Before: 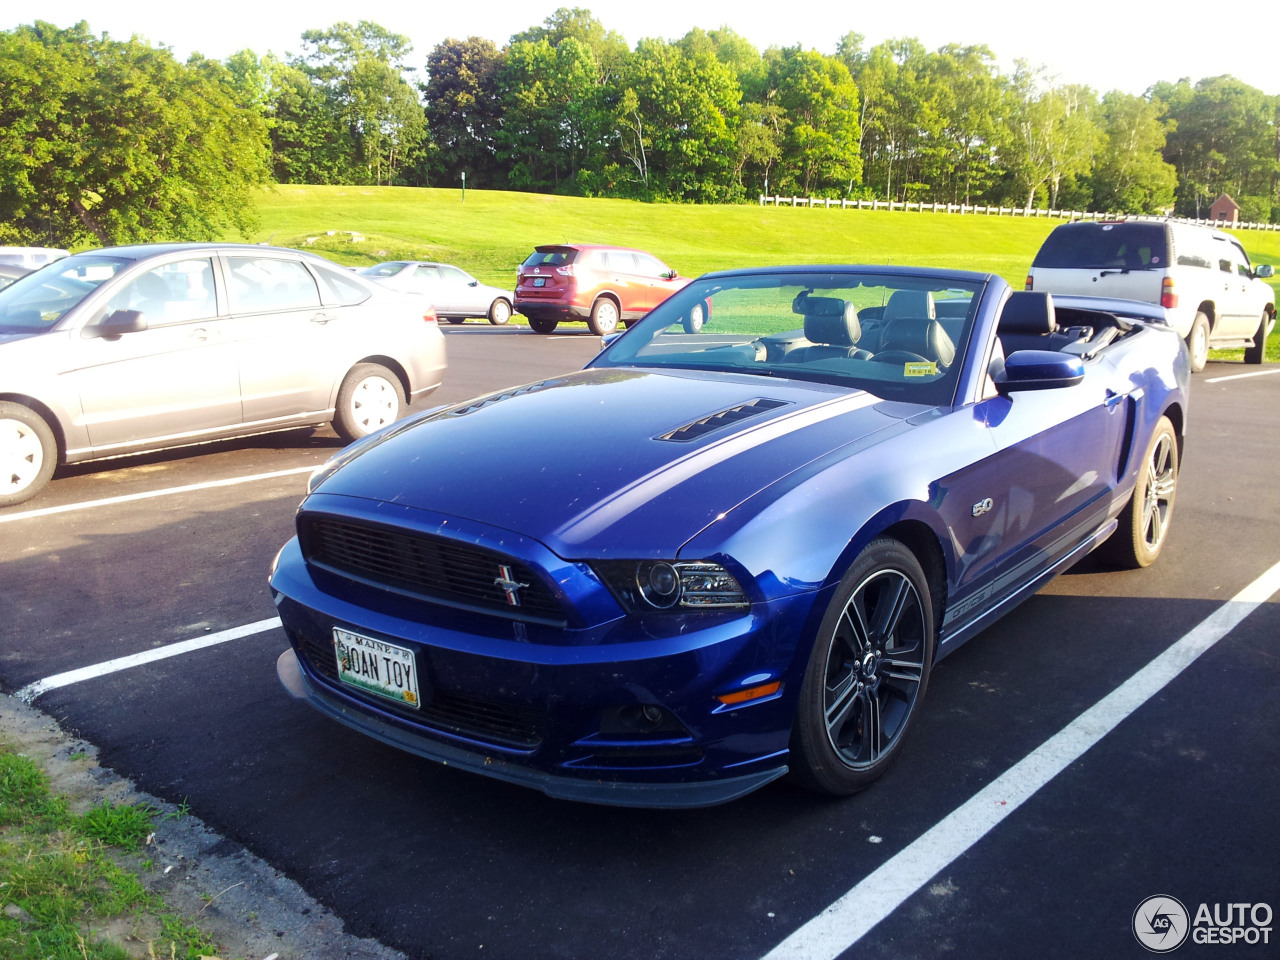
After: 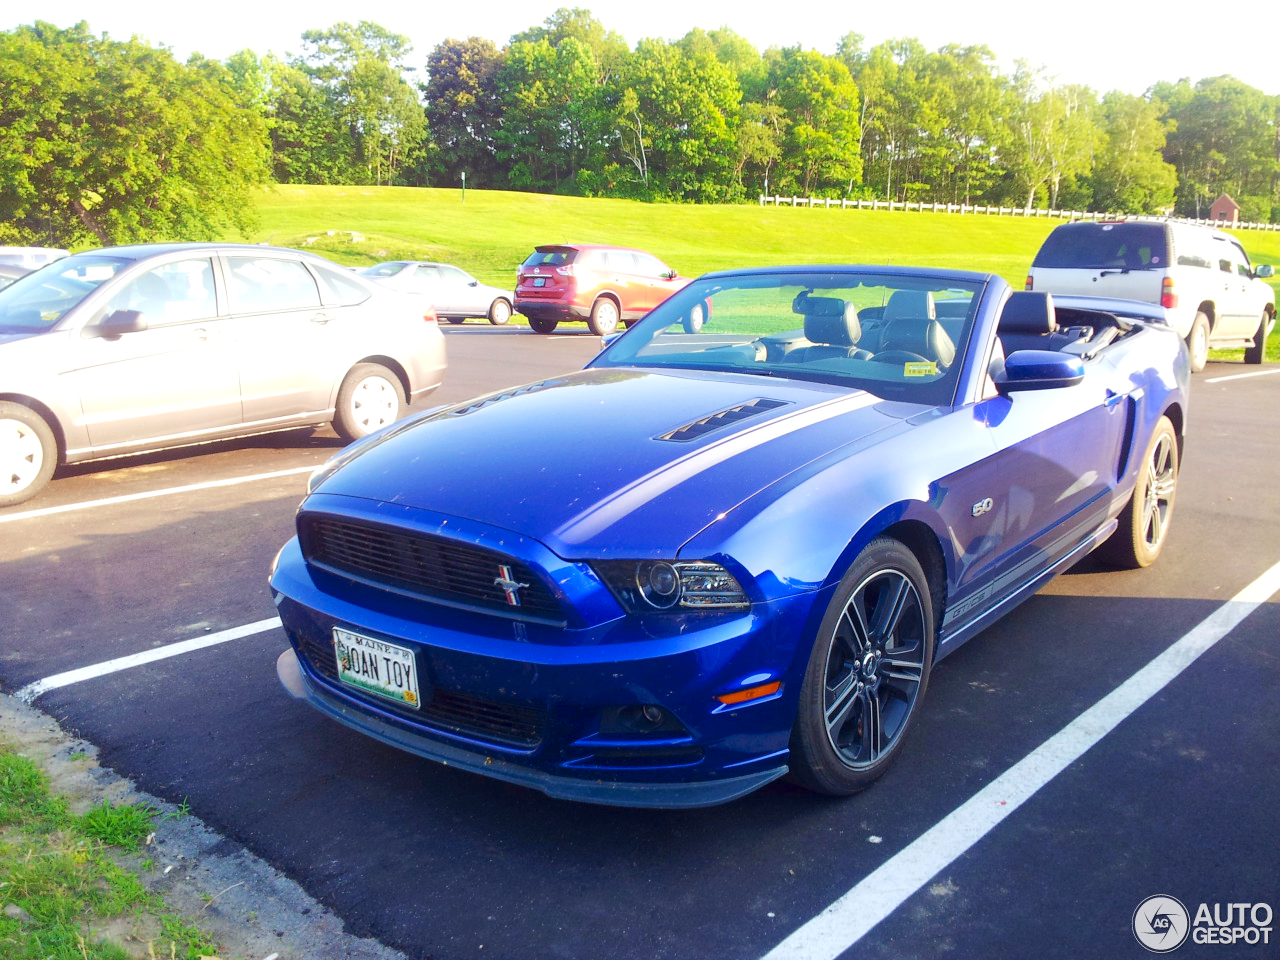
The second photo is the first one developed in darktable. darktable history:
levels: white 99.93%, levels [0, 0.43, 0.984]
